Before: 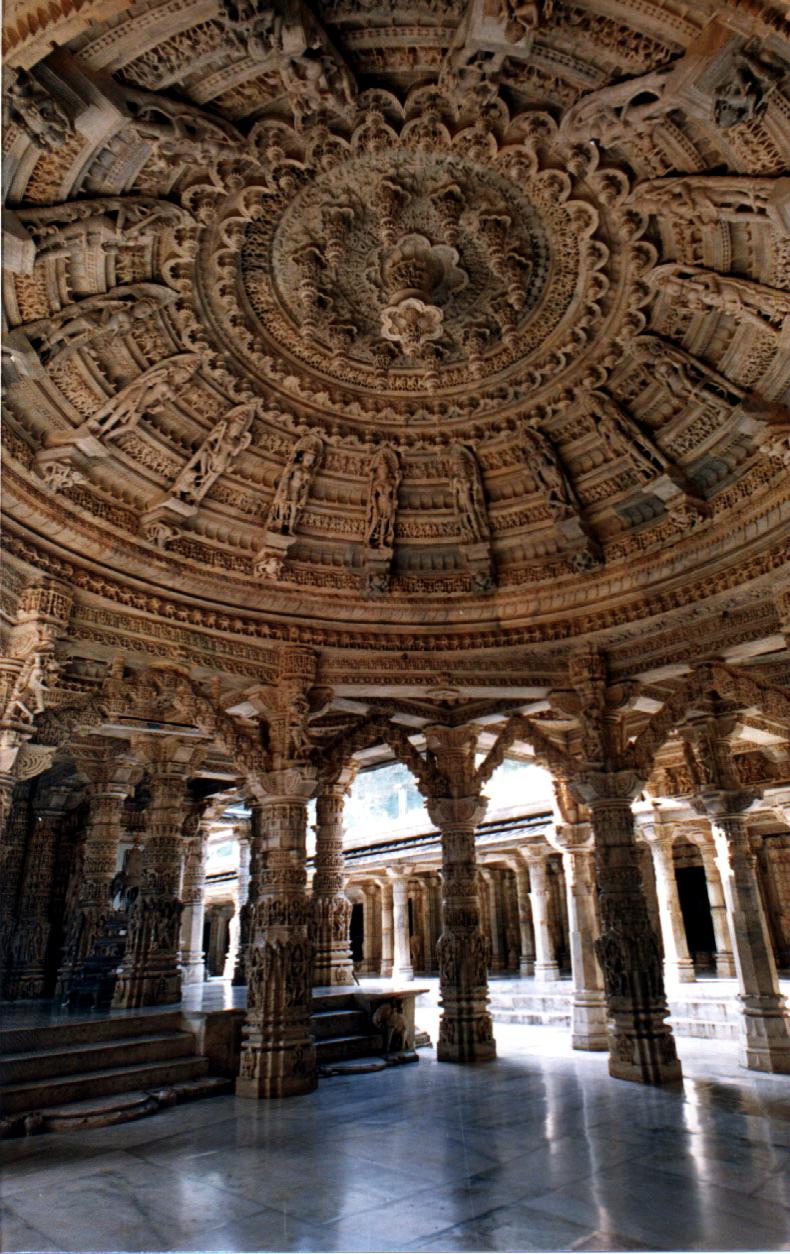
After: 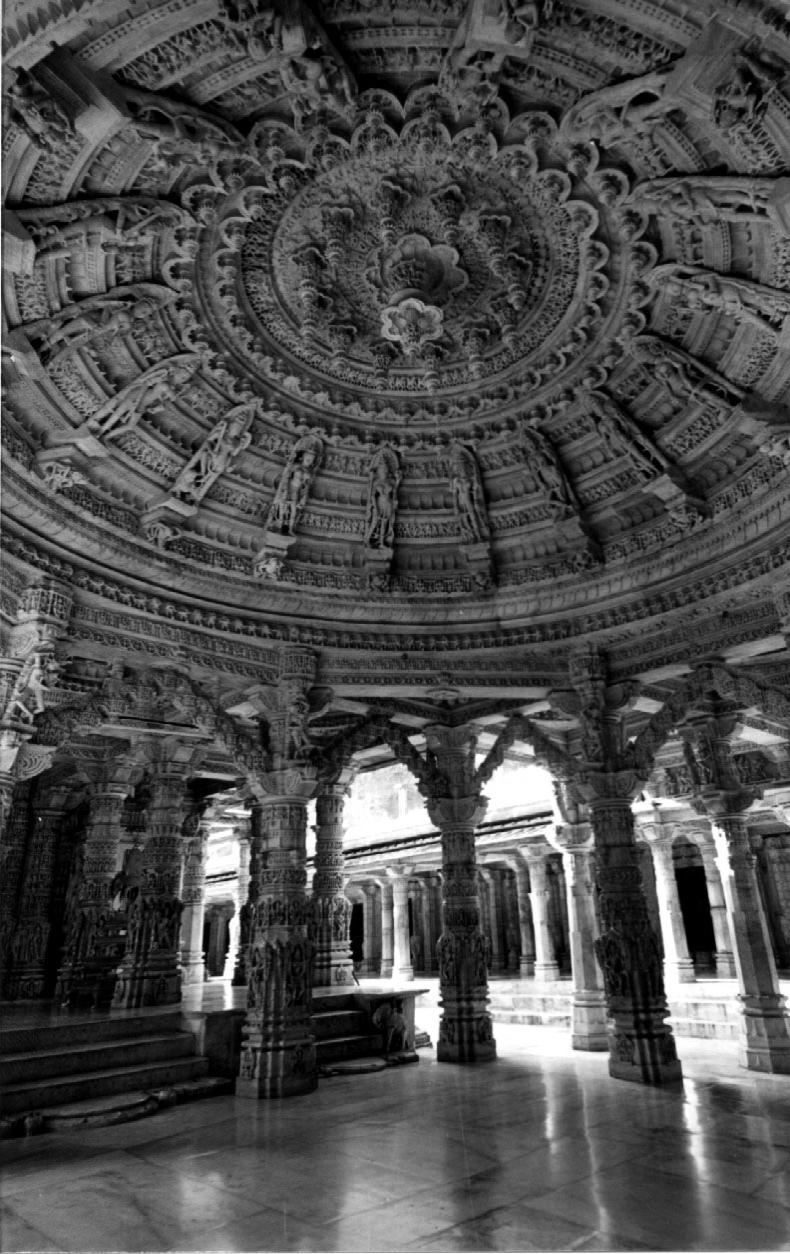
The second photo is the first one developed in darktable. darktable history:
color zones: curves: ch1 [(0, -0.394) (0.143, -0.394) (0.286, -0.394) (0.429, -0.392) (0.571, -0.391) (0.714, -0.391) (0.857, -0.391) (1, -0.394)]
